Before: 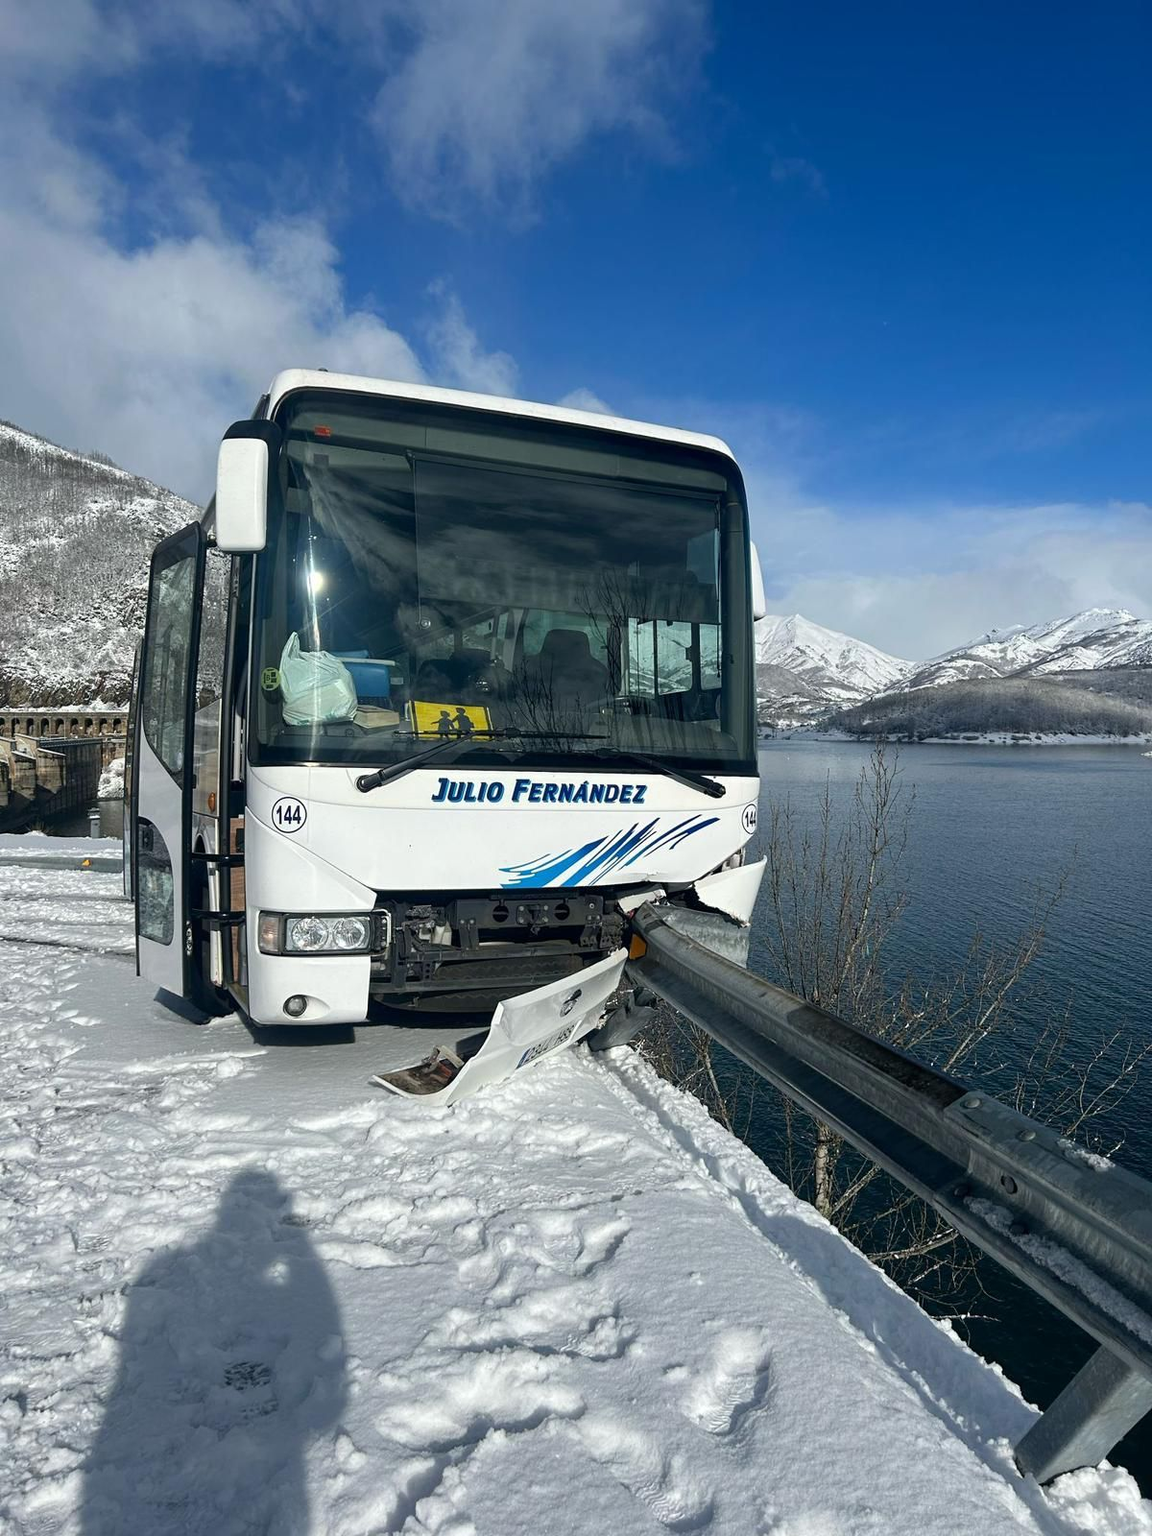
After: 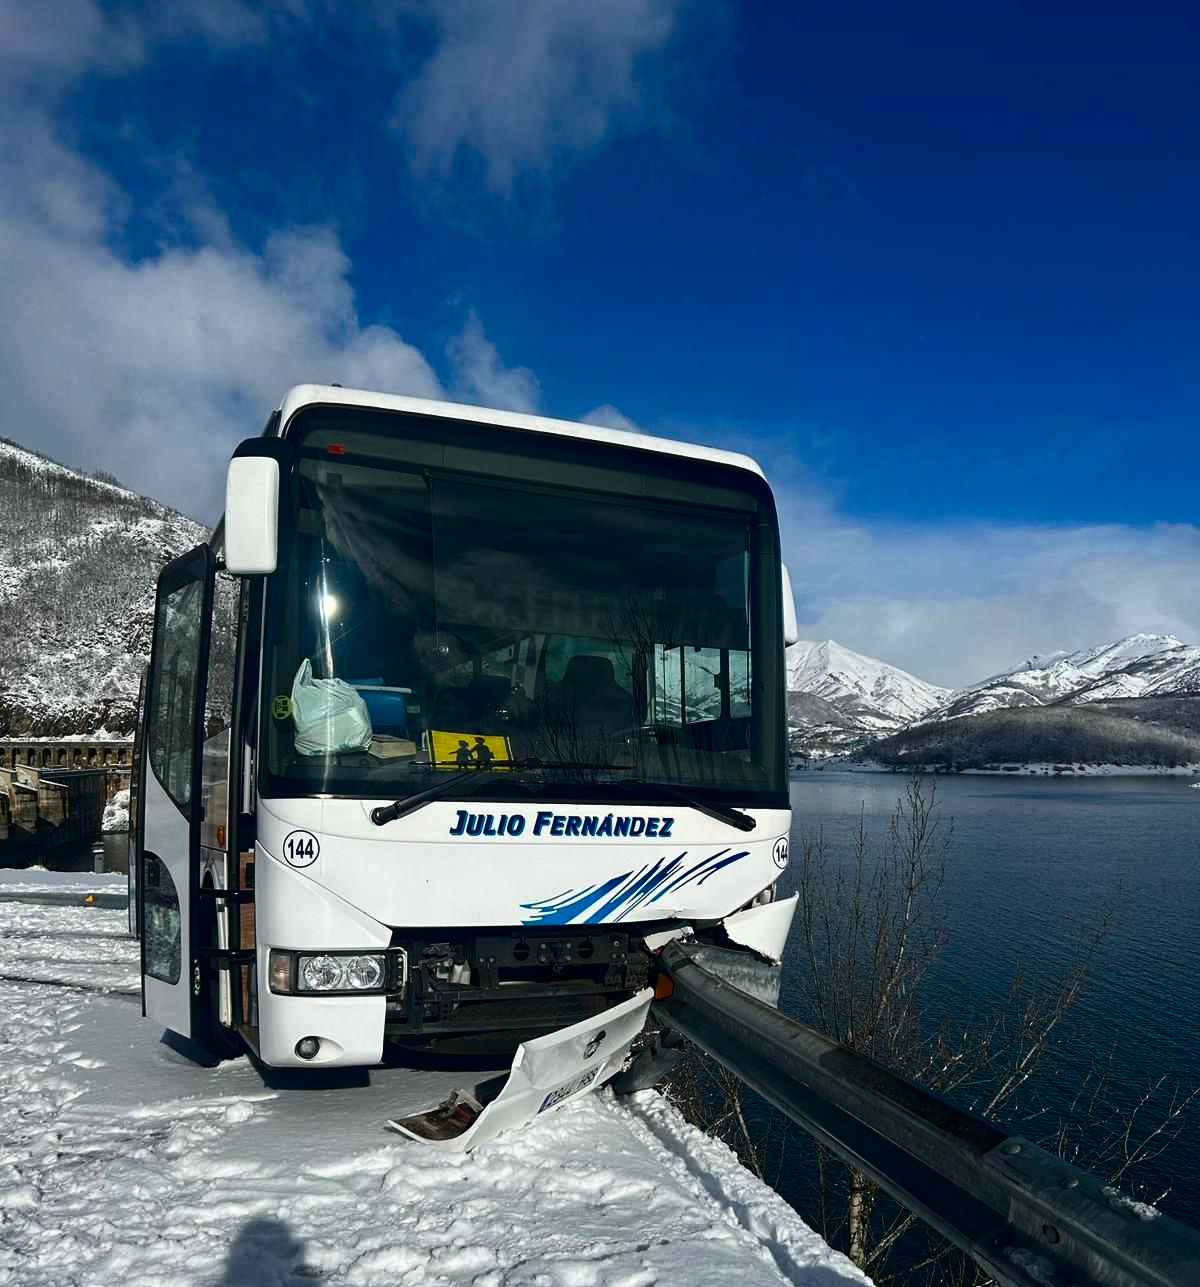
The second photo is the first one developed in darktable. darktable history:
contrast brightness saturation: contrast 0.125, brightness -0.236, saturation 0.146
crop: bottom 19.554%
local contrast: mode bilateral grid, contrast 99, coarseness 100, detail 92%, midtone range 0.2
